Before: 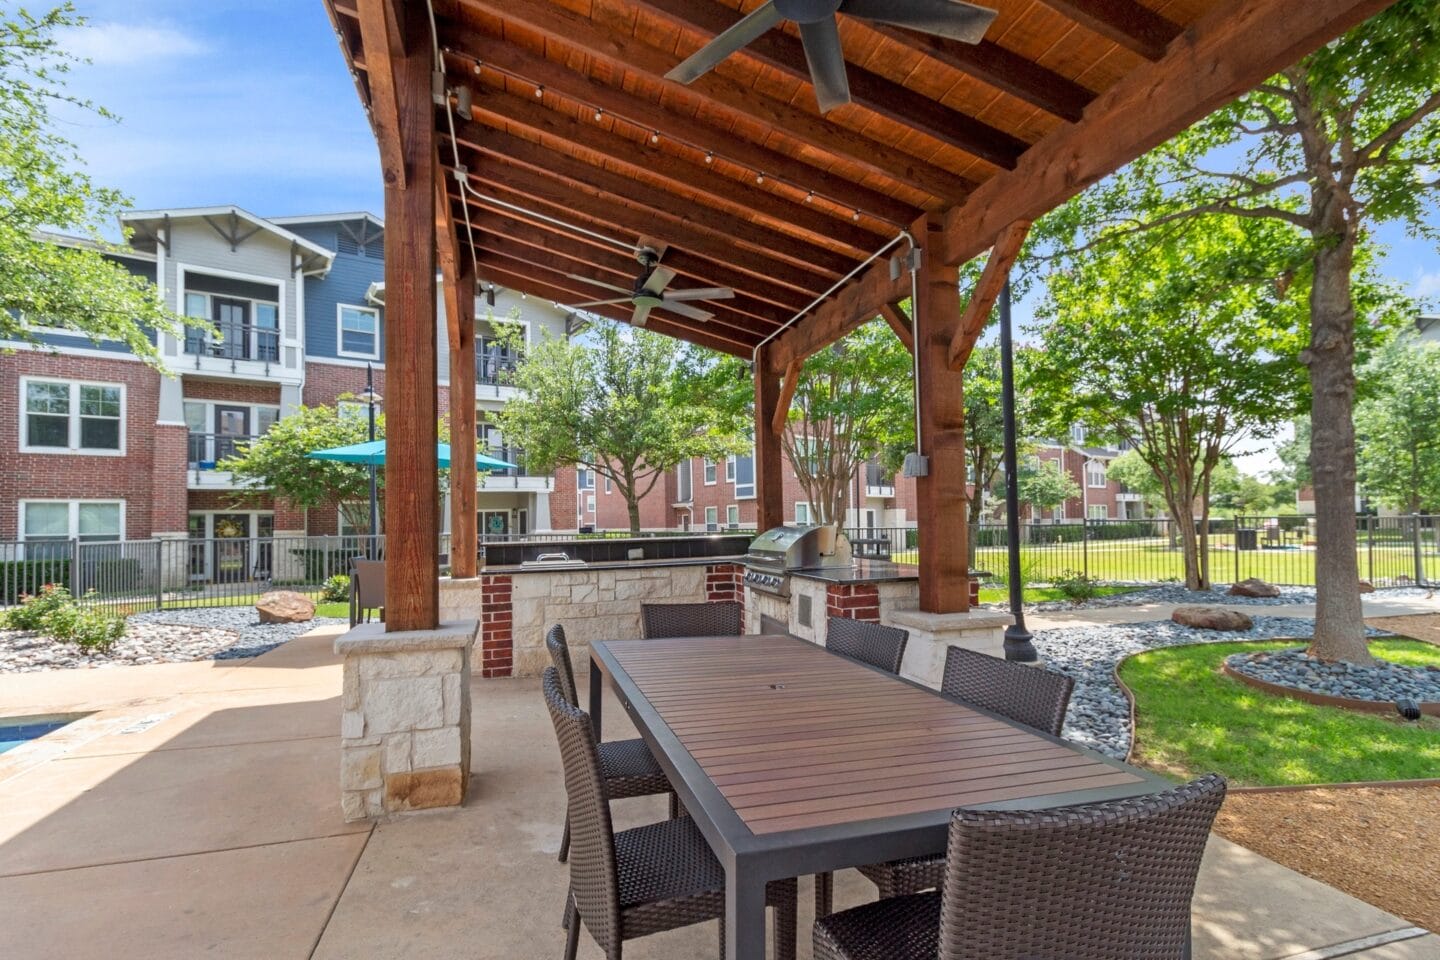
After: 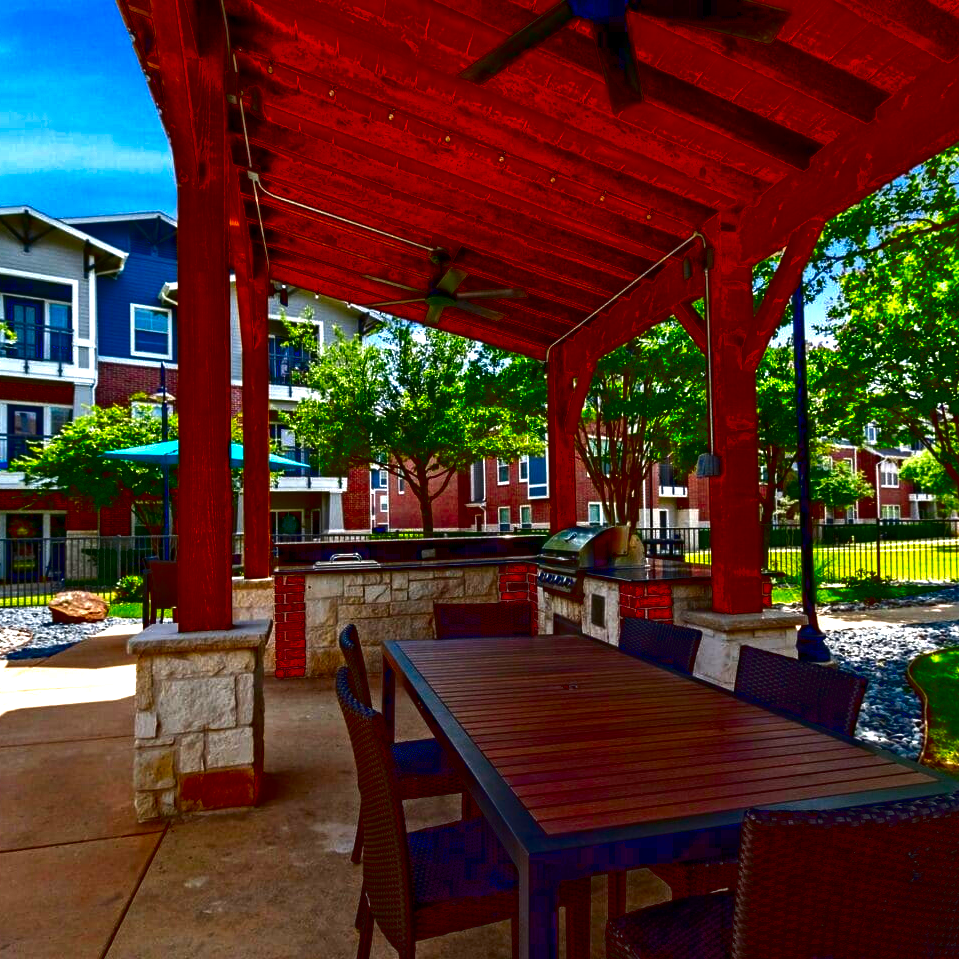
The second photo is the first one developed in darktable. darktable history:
contrast brightness saturation: brightness -1, saturation 1
crop and rotate: left 14.385%, right 18.948%
exposure: black level correction 0.04, exposure 0.5 EV, compensate highlight preservation false
